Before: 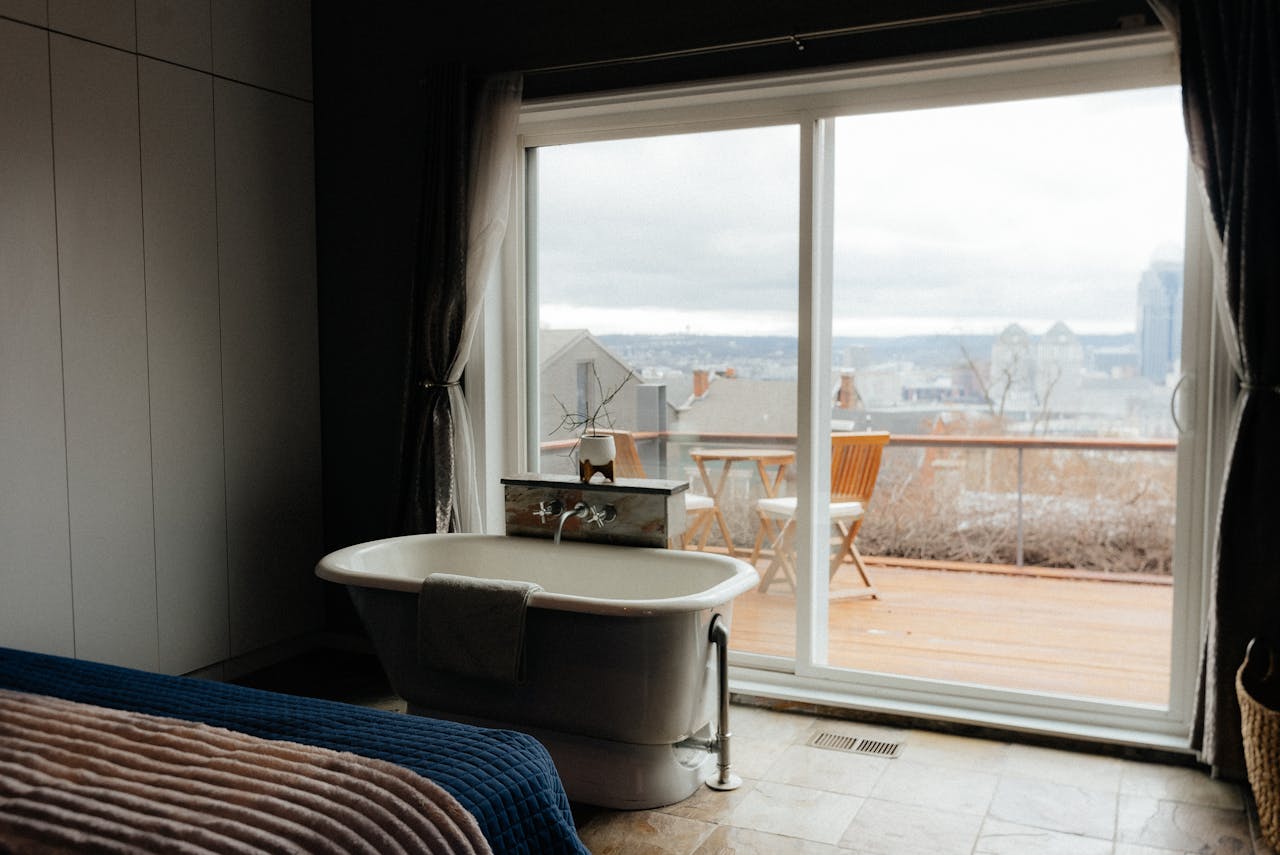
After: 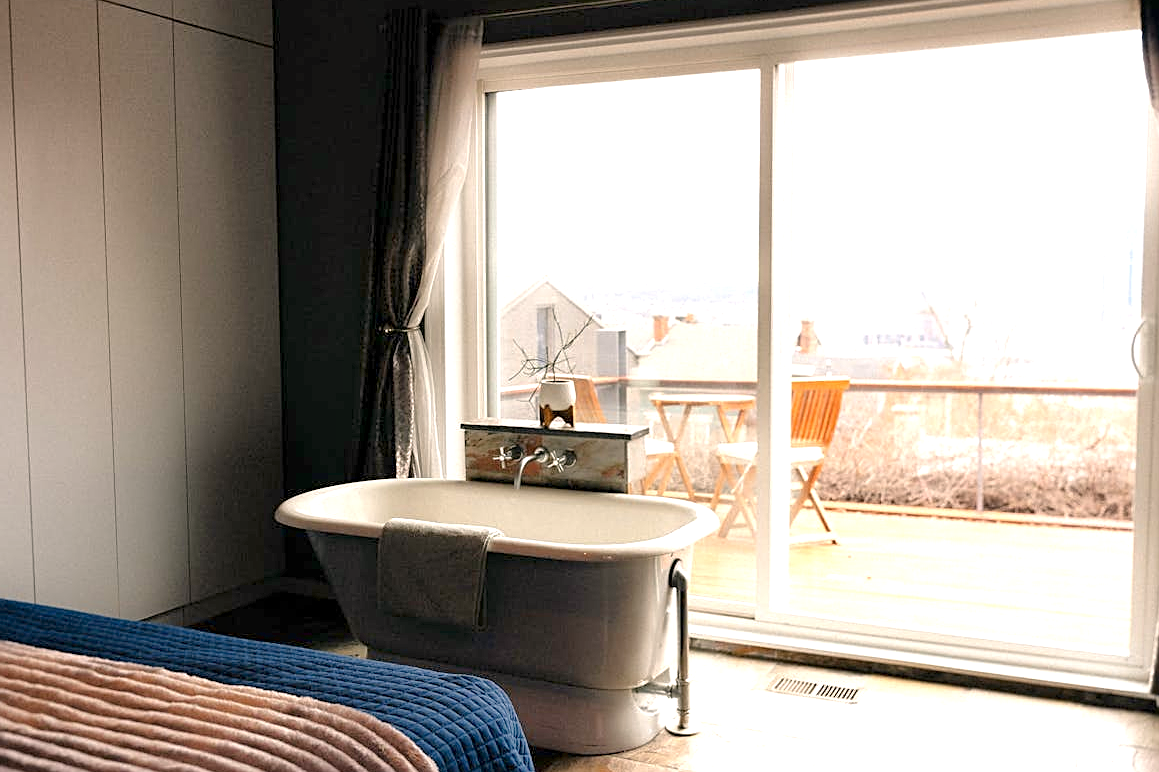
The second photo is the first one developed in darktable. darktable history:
crop: left 3.184%, top 6.478%, right 6.209%, bottom 3.201%
exposure: black level correction 0.001, exposure 1.037 EV, compensate highlight preservation false
tone equalizer: -7 EV 0.162 EV, -6 EV 0.6 EV, -5 EV 1.13 EV, -4 EV 1.33 EV, -3 EV 1.15 EV, -2 EV 0.6 EV, -1 EV 0.159 EV, smoothing diameter 24.93%, edges refinement/feathering 13.01, preserve details guided filter
sharpen: on, module defaults
color correction: highlights a* 5.85, highlights b* 4.78
